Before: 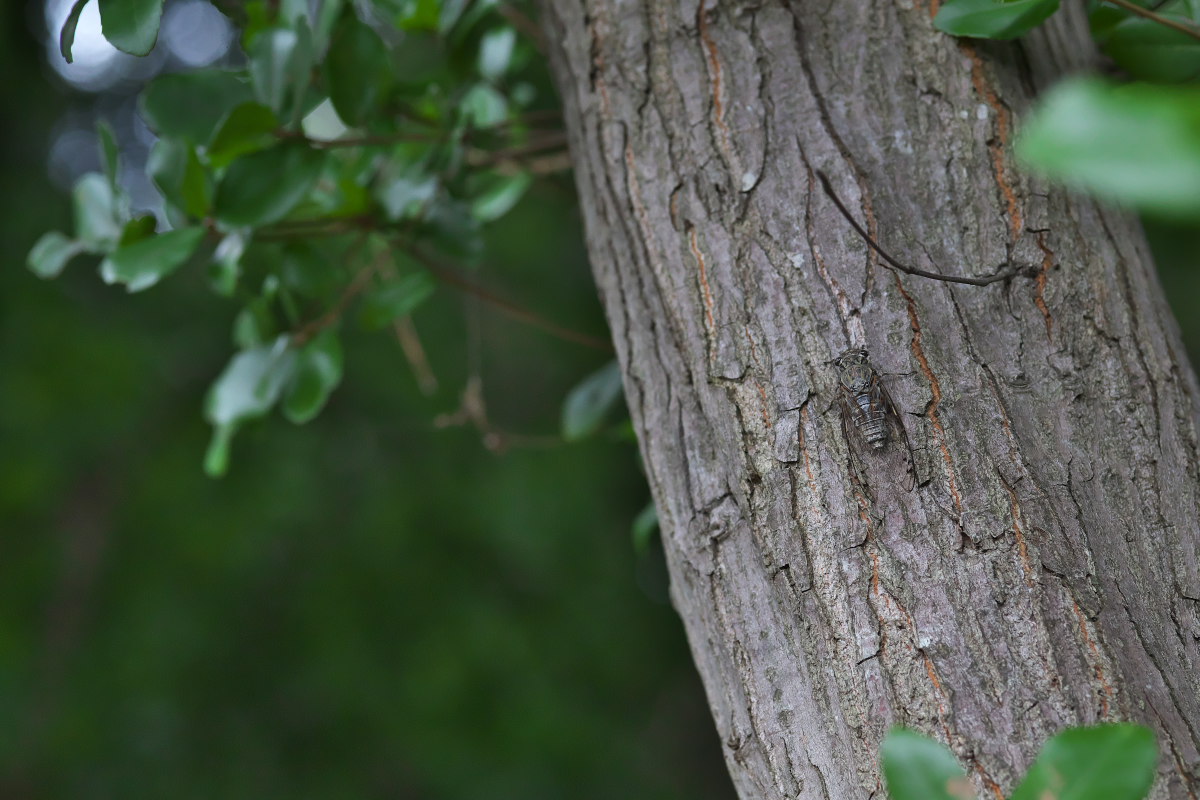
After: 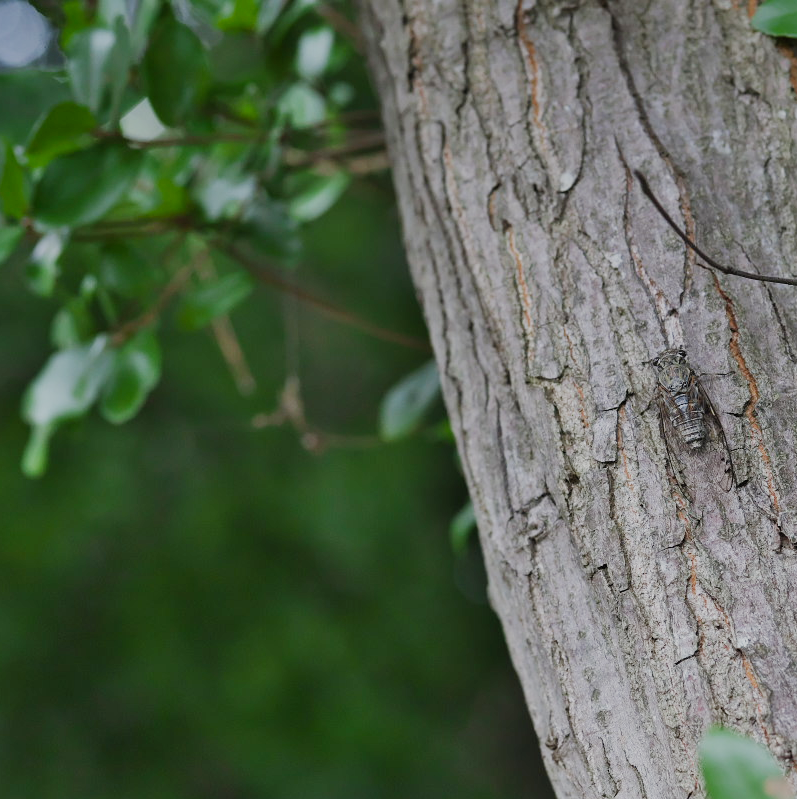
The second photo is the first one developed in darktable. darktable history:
exposure: exposure 0.569 EV, compensate highlight preservation false
filmic rgb: black relative exposure -7.19 EV, white relative exposure 5.39 EV, hardness 3.02, preserve chrominance no, color science v5 (2021), contrast in shadows safe, contrast in highlights safe
crop and rotate: left 15.171%, right 18.33%
